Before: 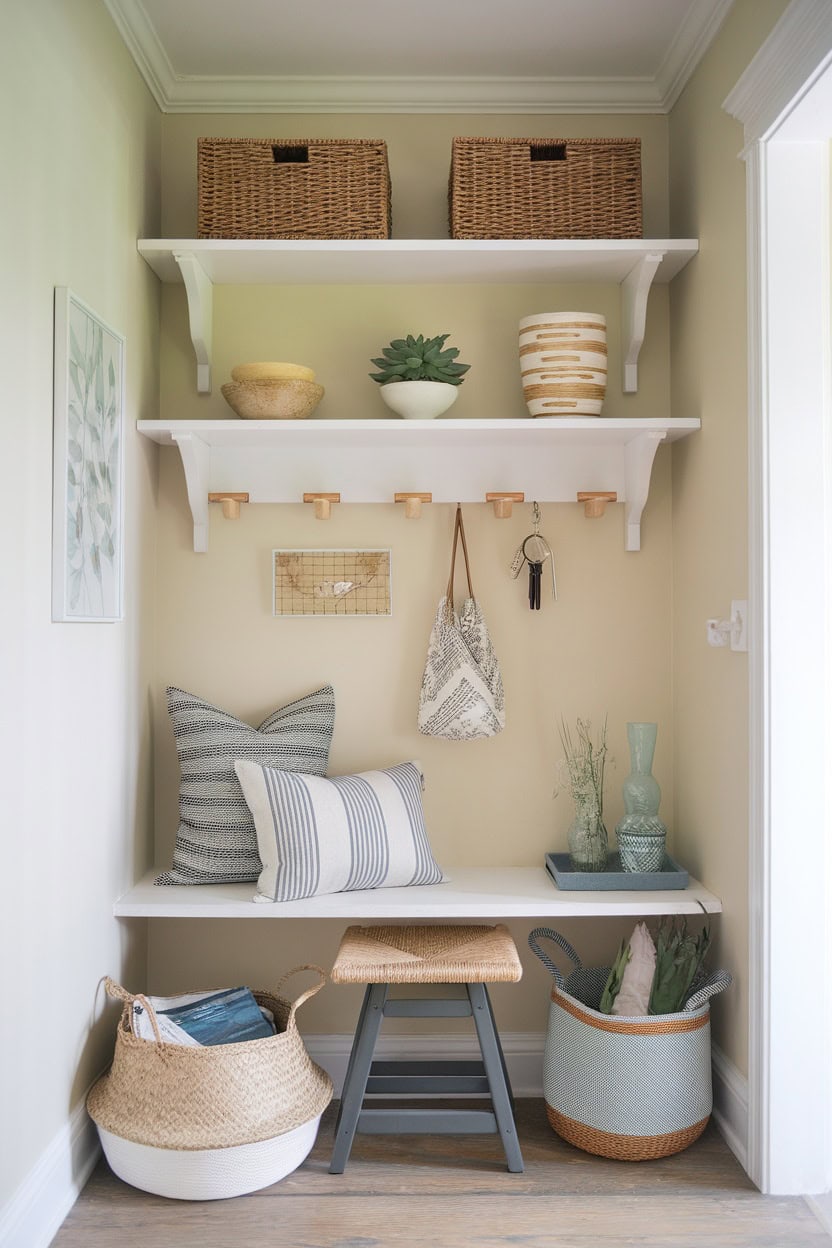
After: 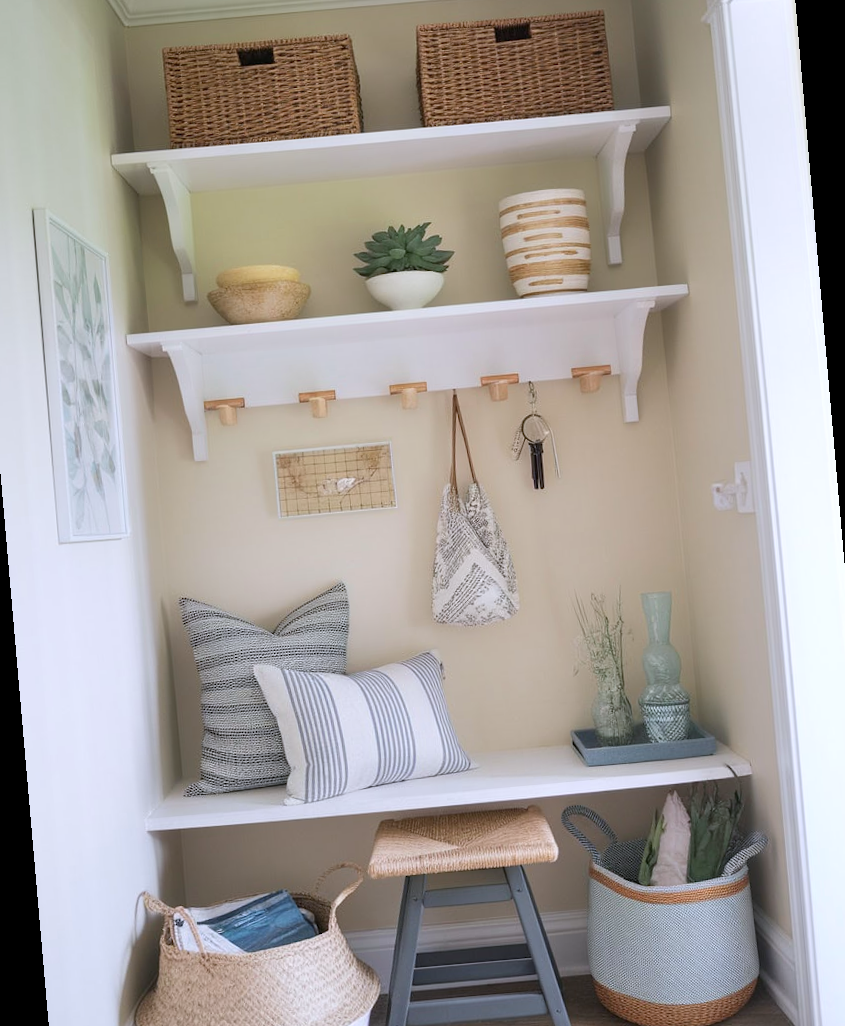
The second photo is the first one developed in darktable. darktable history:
color calibration: illuminant as shot in camera, x 0.358, y 0.373, temperature 4628.91 K
rotate and perspective: rotation -5°, crop left 0.05, crop right 0.952, crop top 0.11, crop bottom 0.89
